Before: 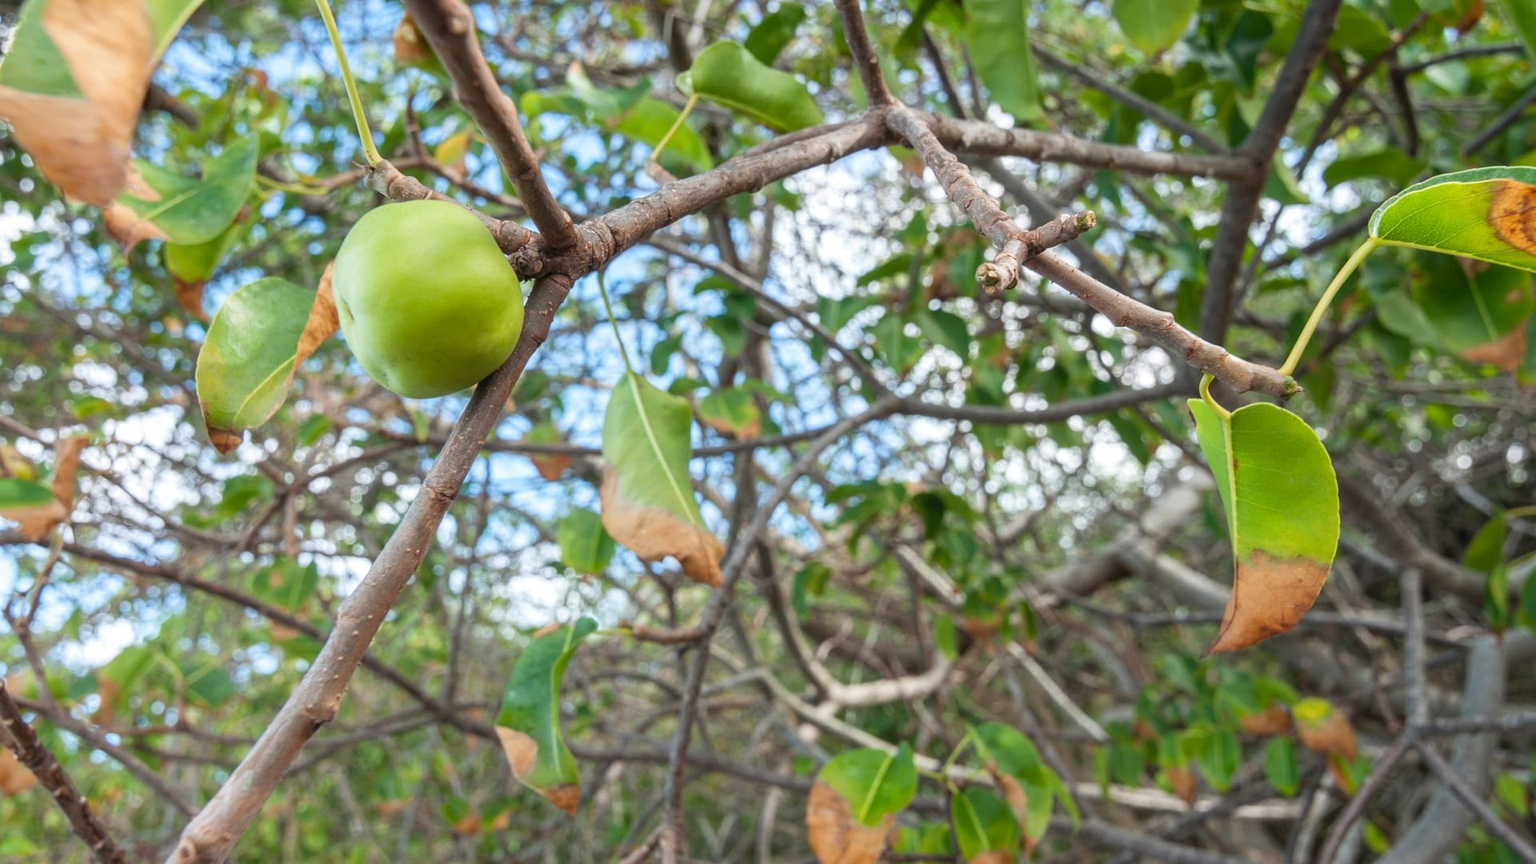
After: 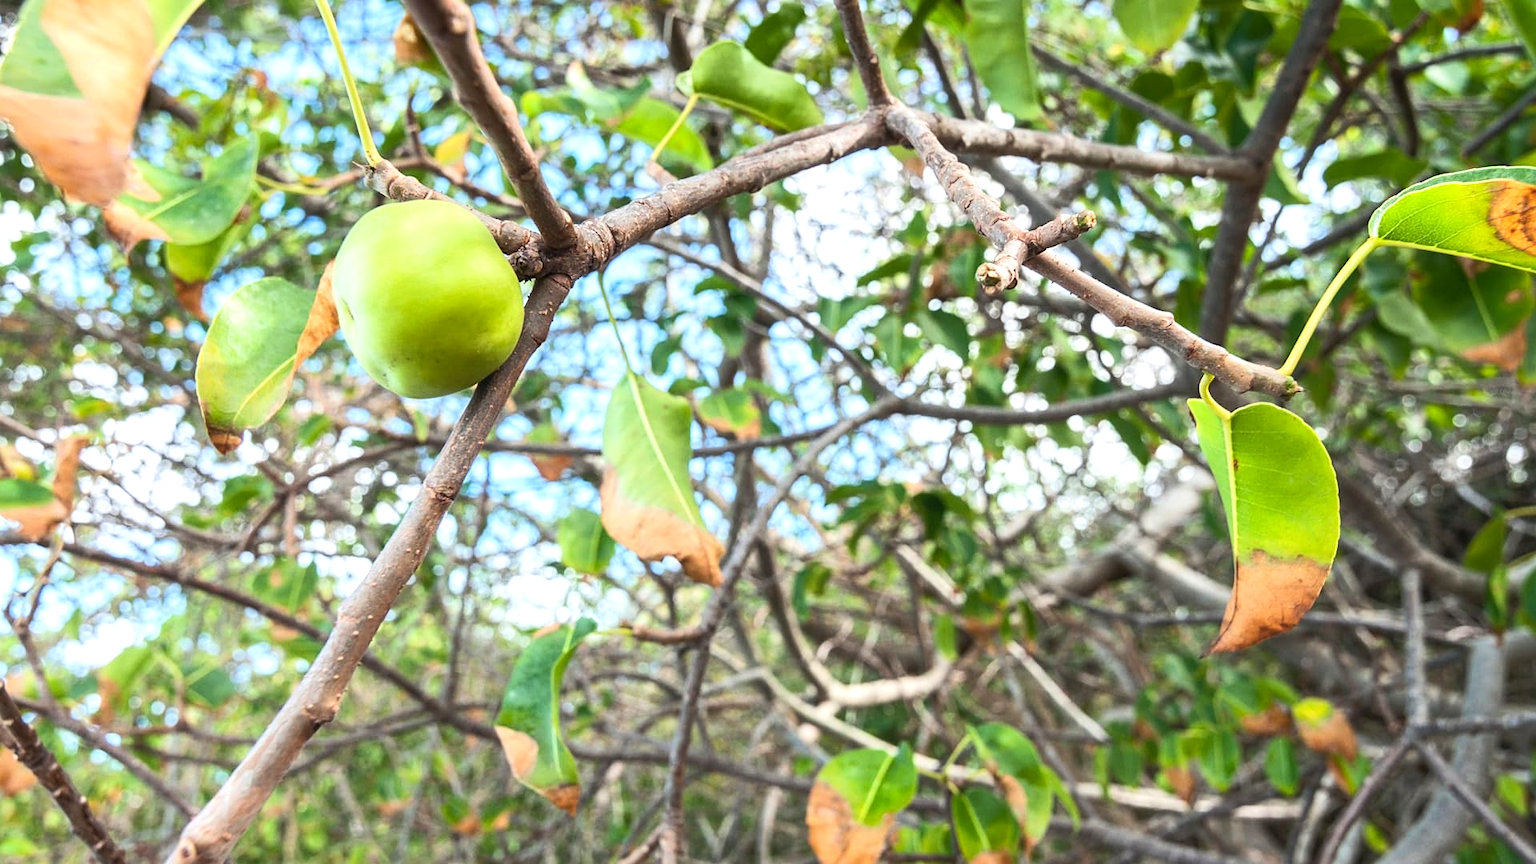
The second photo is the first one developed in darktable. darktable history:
tone equalizer: -8 EV 0.026 EV, -7 EV -0.027 EV, -6 EV 0.039 EV, -5 EV 0.036 EV, -4 EV 0.288 EV, -3 EV 0.645 EV, -2 EV 0.579 EV, -1 EV 0.204 EV, +0 EV 0.028 EV, edges refinement/feathering 500, mask exposure compensation -1.57 EV, preserve details no
sharpen: amount 0.203
color balance rgb: perceptual saturation grading › global saturation -0.041%, perceptual brilliance grading › global brilliance 4.768%
